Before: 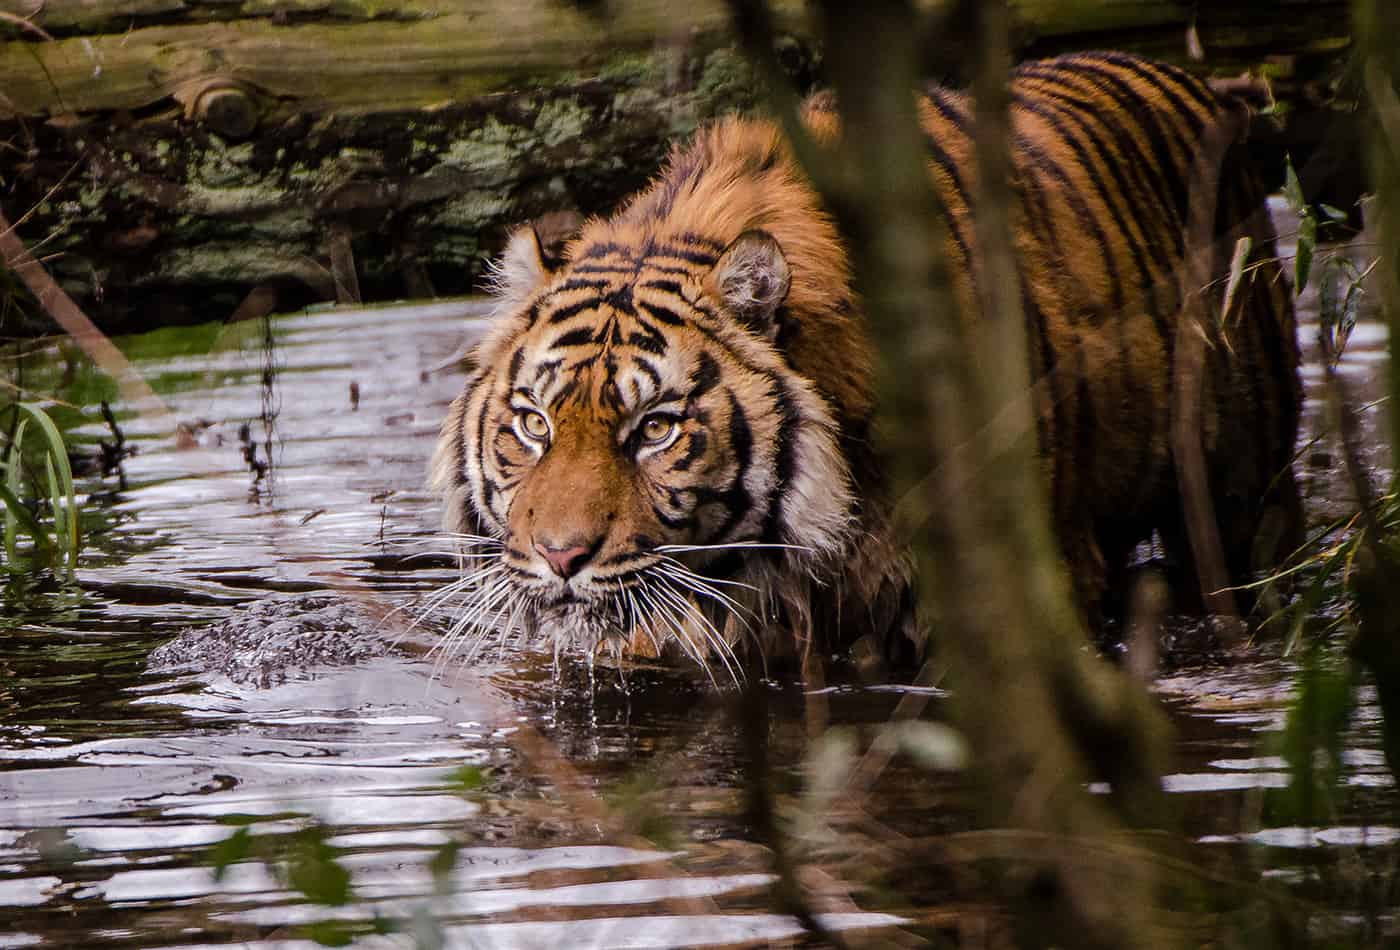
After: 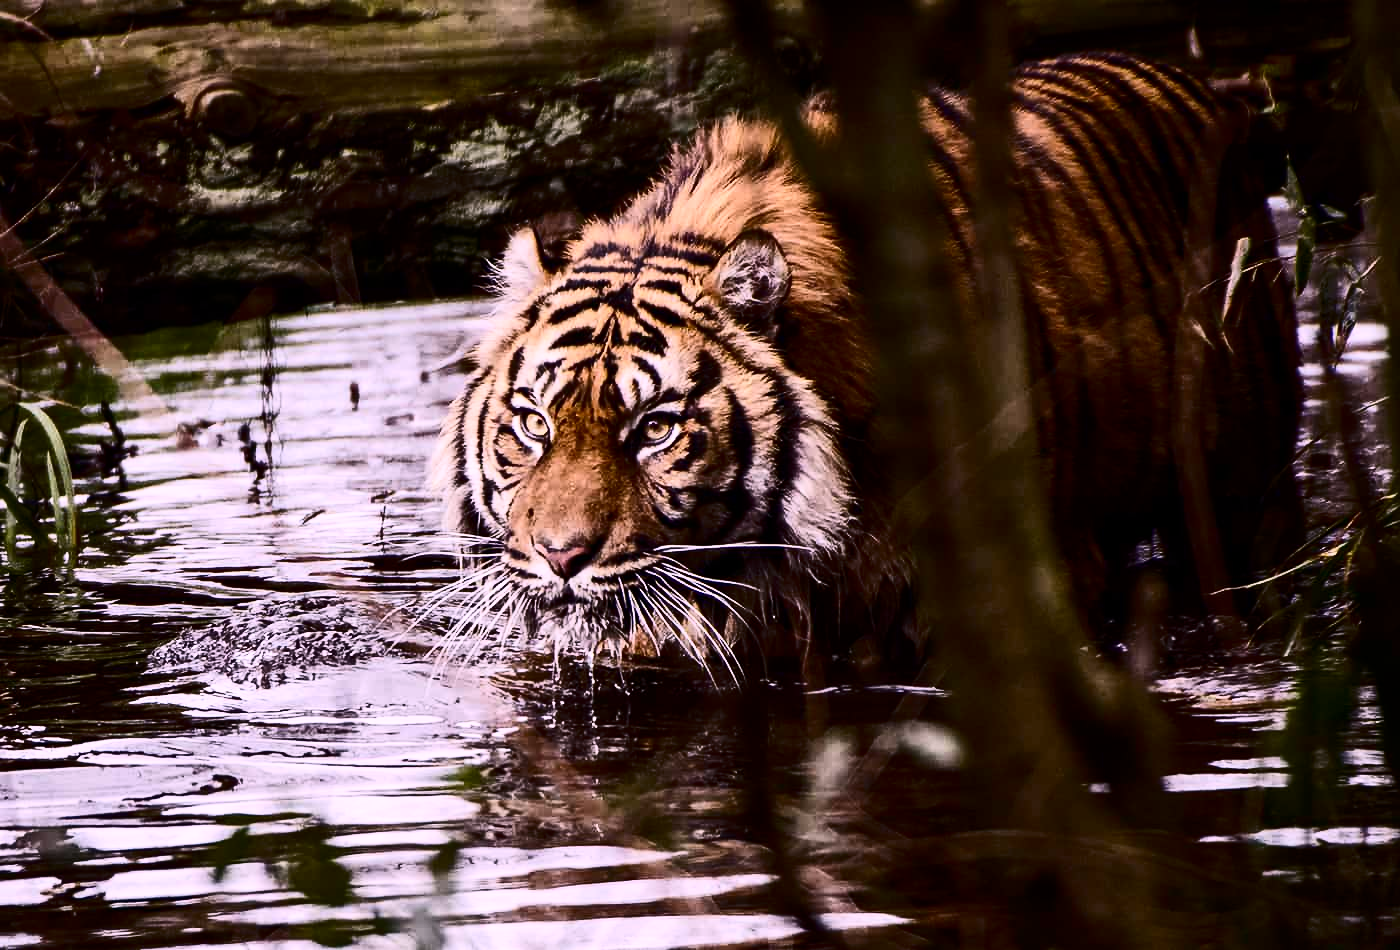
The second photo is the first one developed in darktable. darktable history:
color calibration: output R [1.063, -0.012, -0.003, 0], output B [-0.079, 0.047, 1, 0], gray › normalize channels true, illuminant as shot in camera, x 0.366, y 0.378, temperature 4422.2 K, gamut compression 0.015
contrast brightness saturation: contrast 0.5, saturation -0.08
